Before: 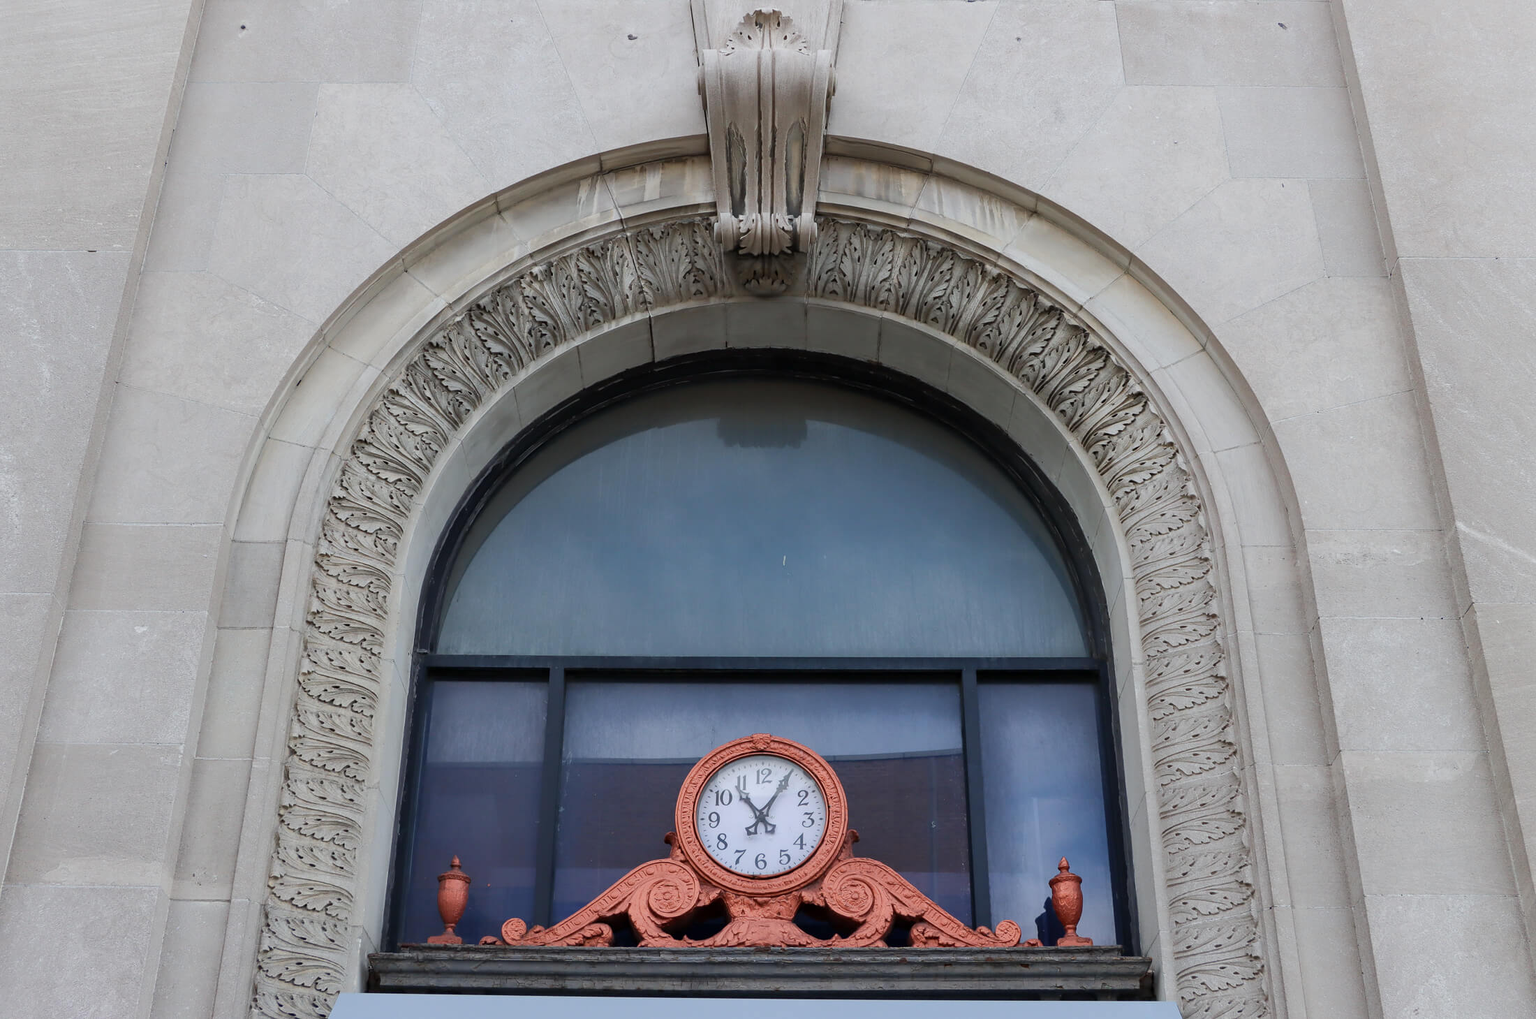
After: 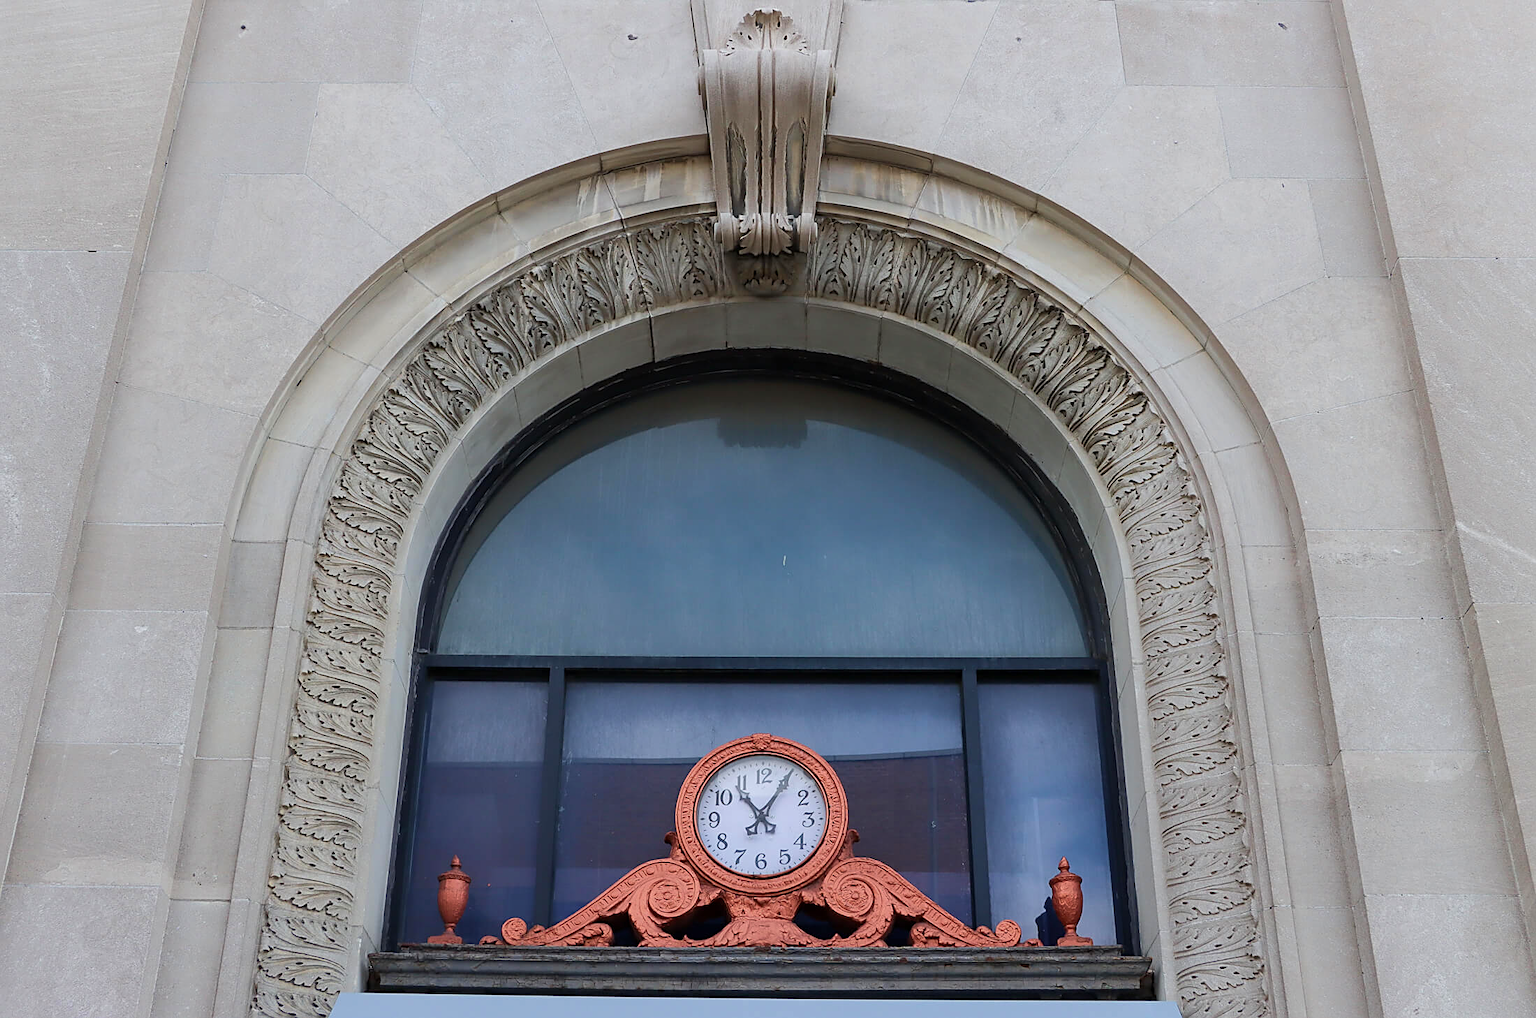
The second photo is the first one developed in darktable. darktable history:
velvia: on, module defaults
sharpen: on, module defaults
